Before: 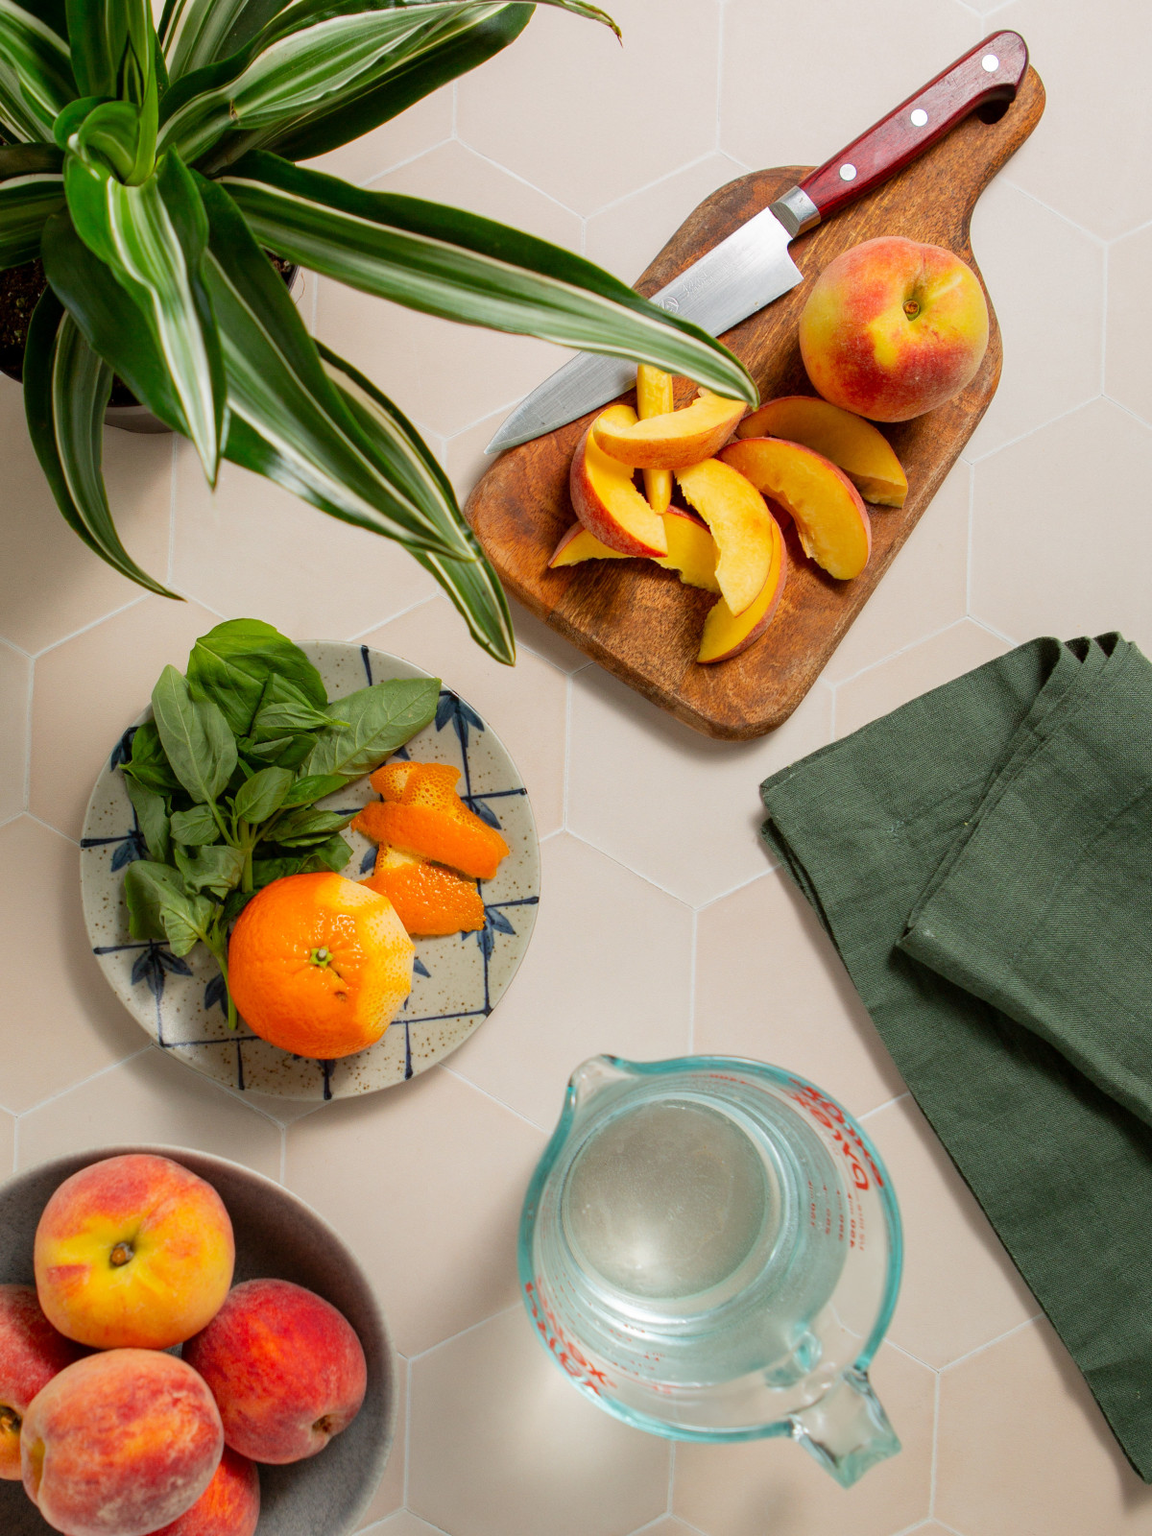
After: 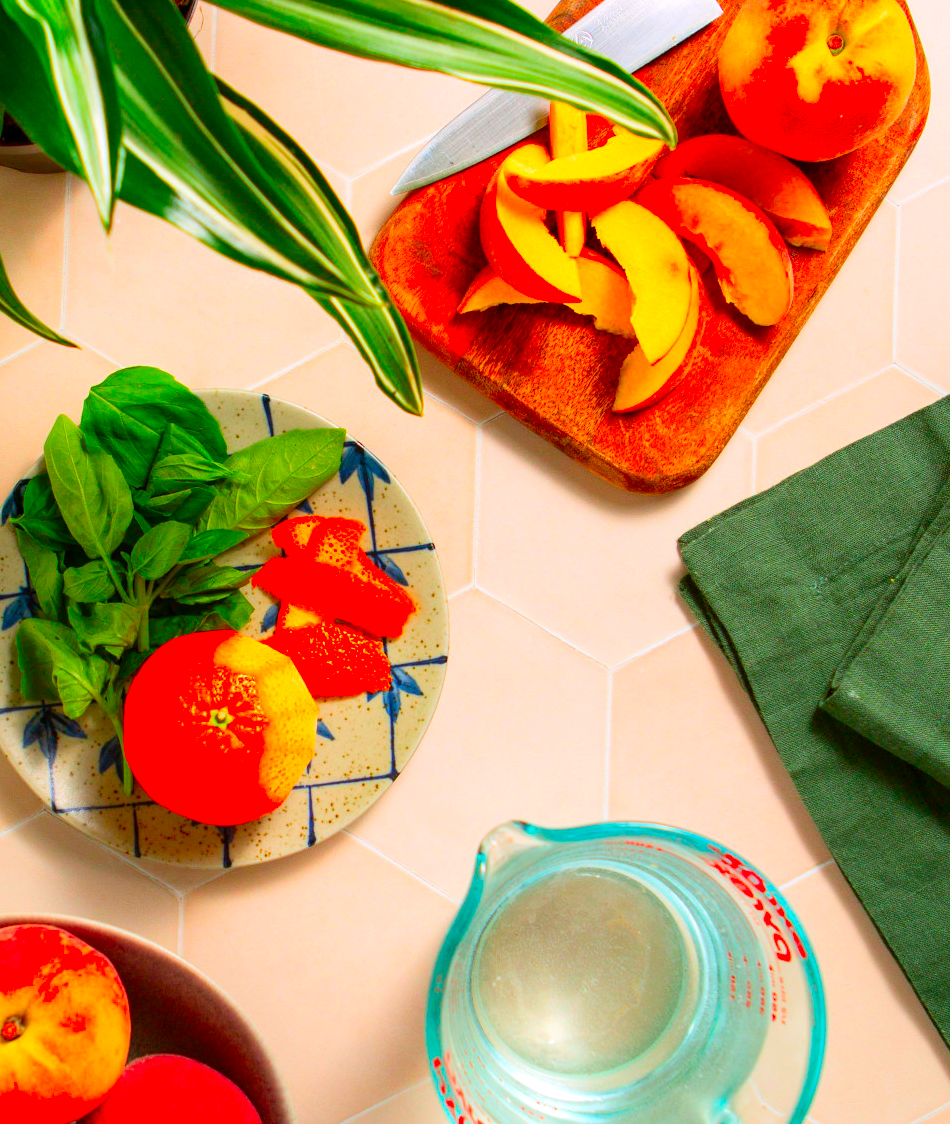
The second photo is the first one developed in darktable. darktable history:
contrast brightness saturation: contrast 0.146, brightness 0.046
exposure: exposure 0.296 EV, compensate highlight preservation false
crop: left 9.534%, top 17.378%, right 11.295%, bottom 12.333%
color correction: highlights a* 1.51, highlights b* -1.67, saturation 2.49
